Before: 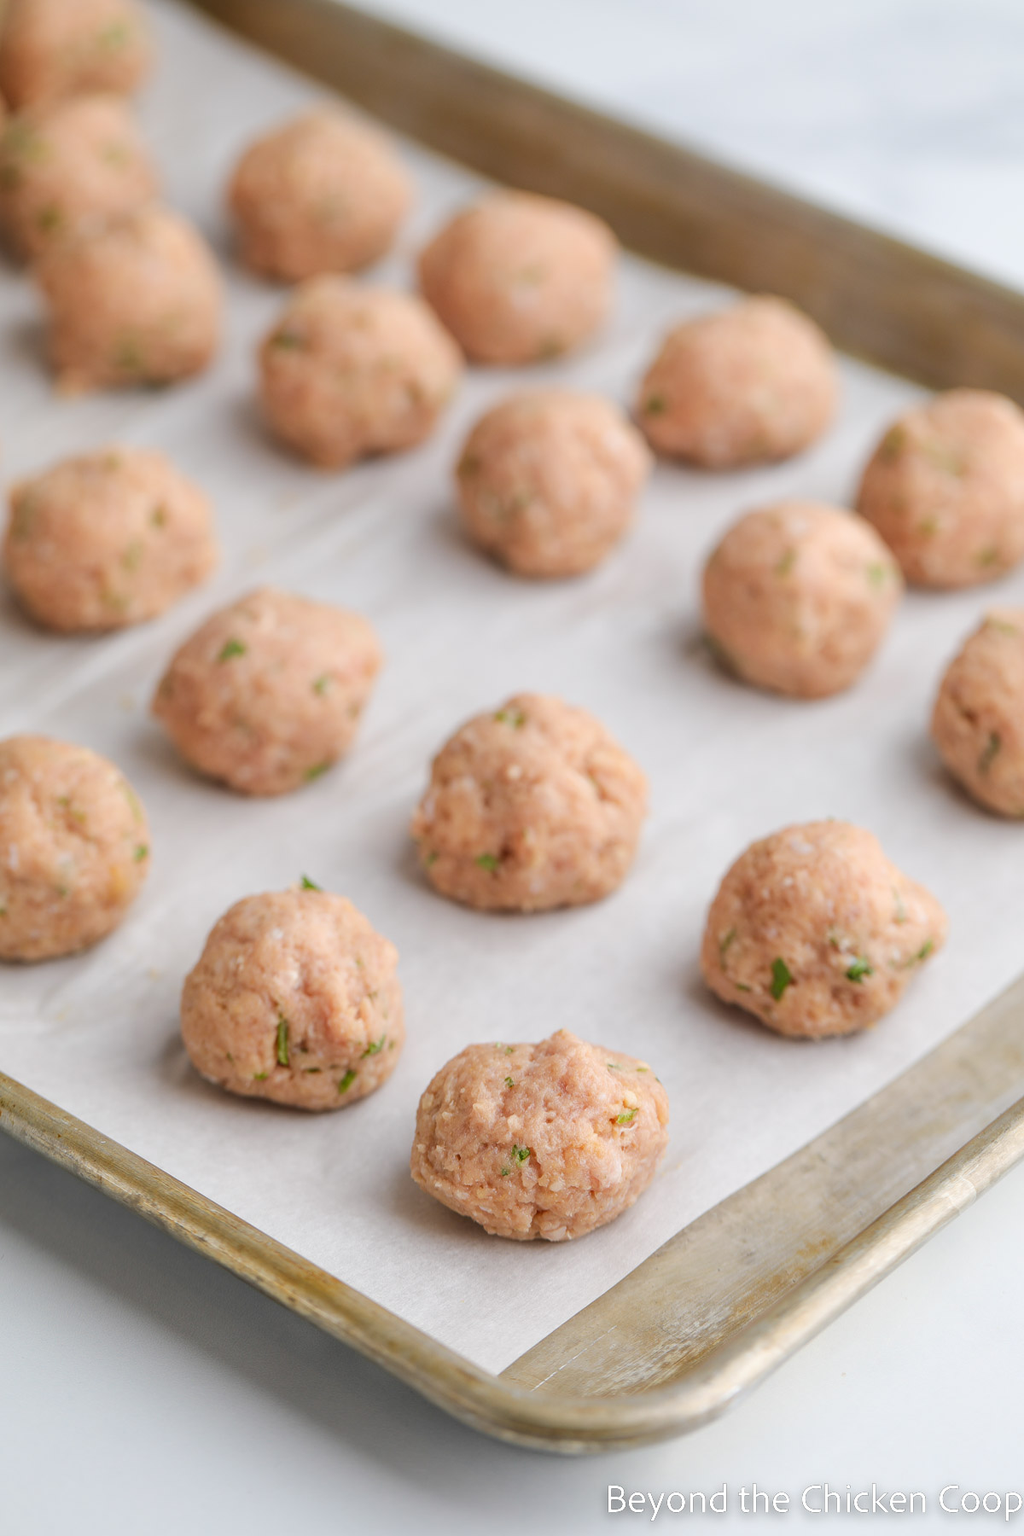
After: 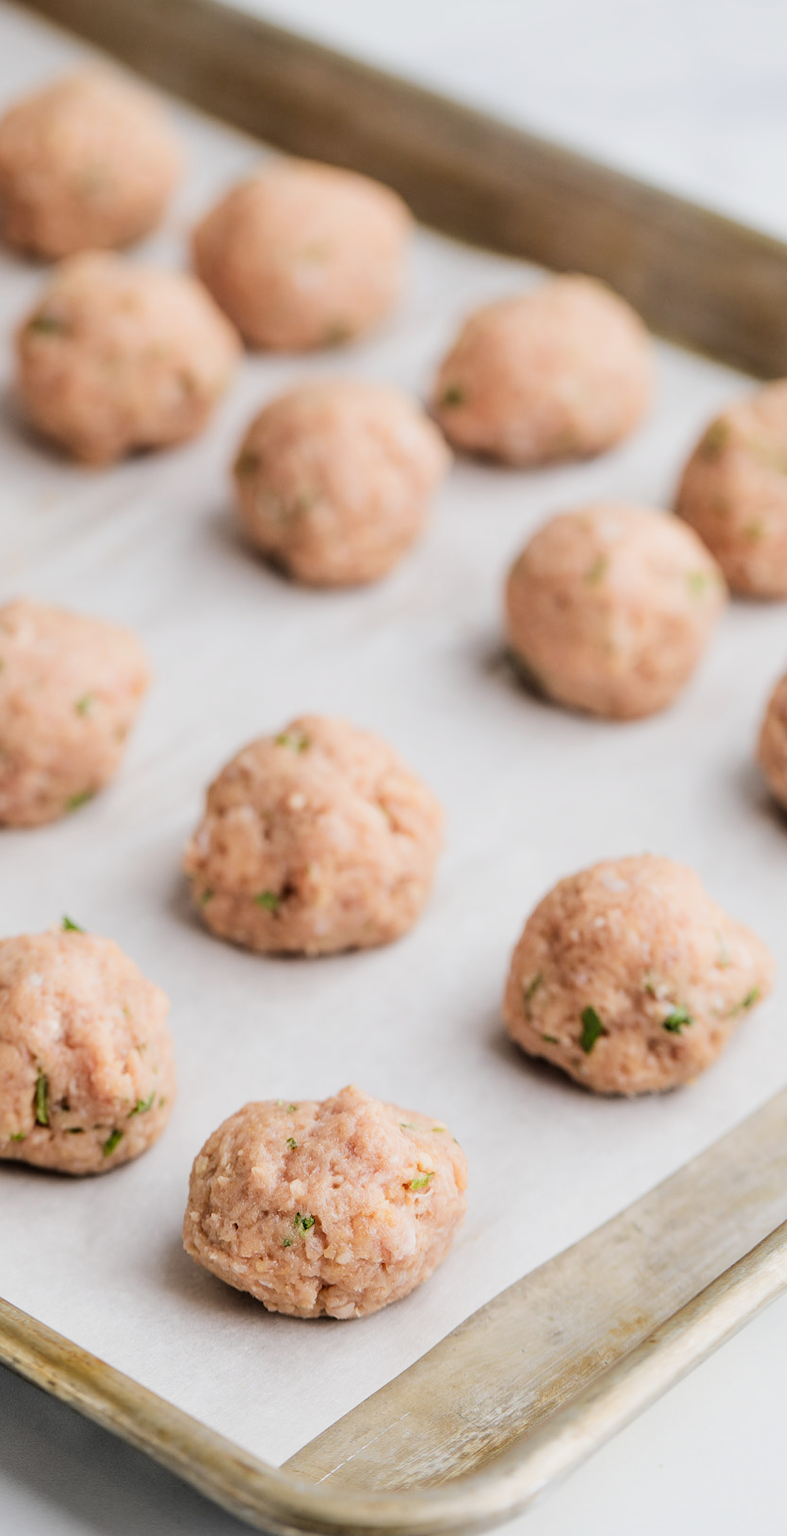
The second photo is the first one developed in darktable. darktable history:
crop and rotate: left 23.919%, top 3.055%, right 6.396%, bottom 6.325%
filmic rgb: black relative exposure -5.13 EV, white relative exposure 3.5 EV, threshold 5.99 EV, hardness 3.16, contrast 1.498, highlights saturation mix -48.81%, enable highlight reconstruction true
